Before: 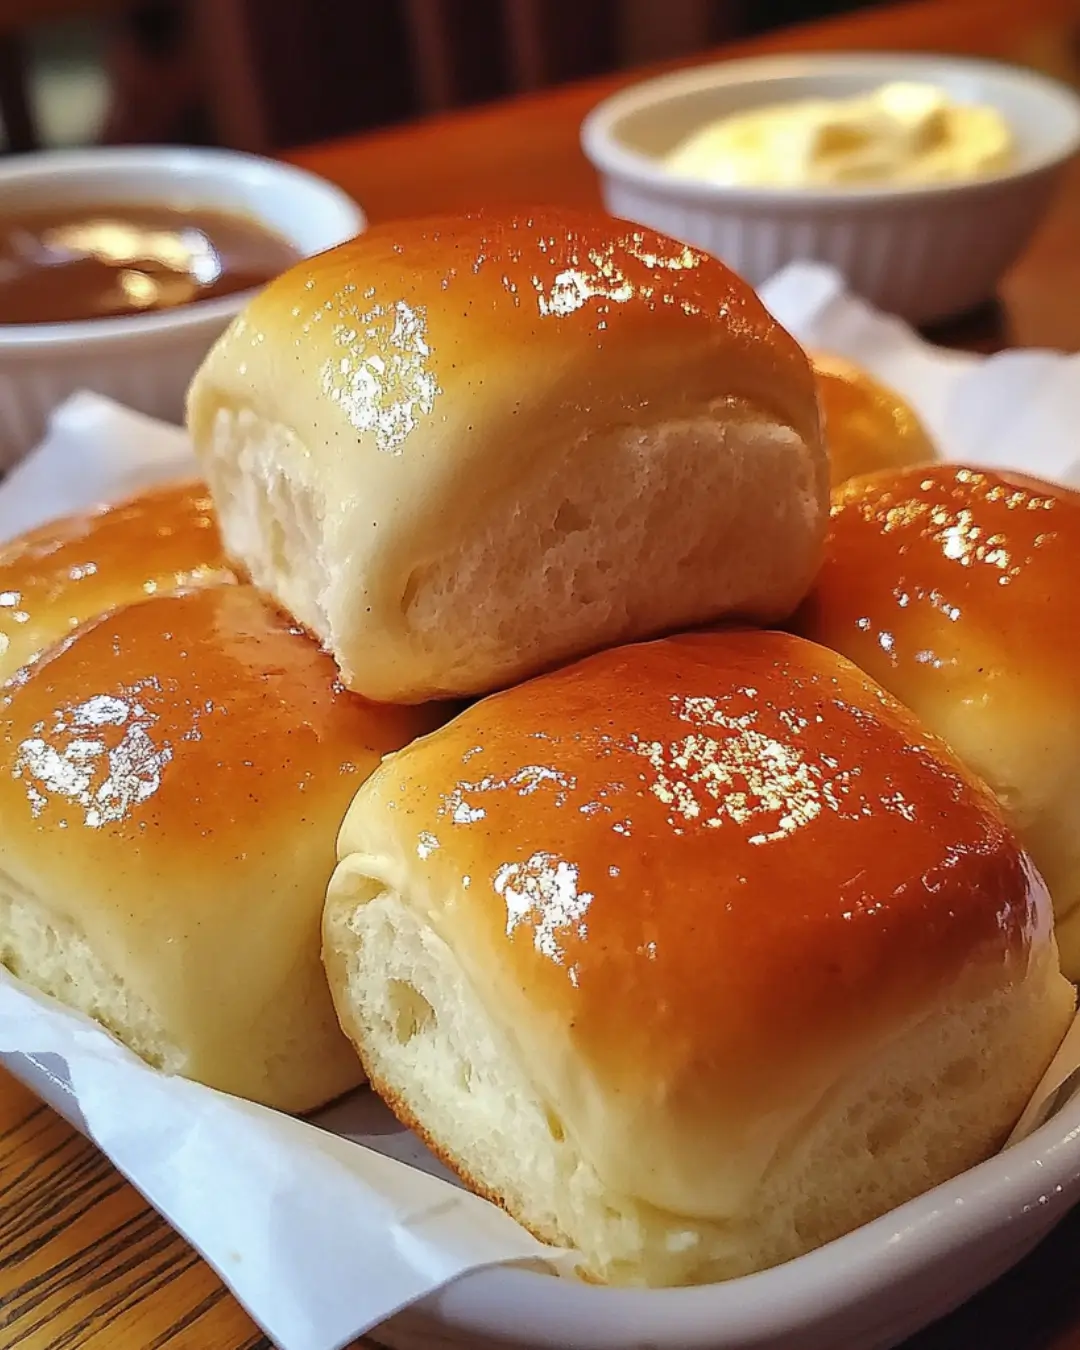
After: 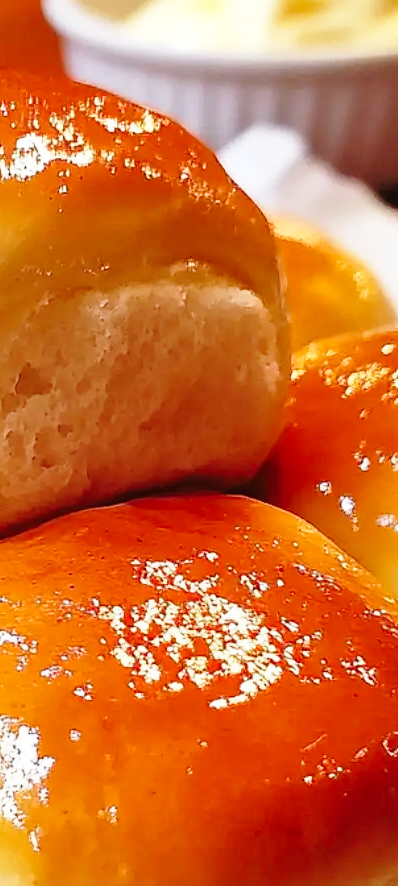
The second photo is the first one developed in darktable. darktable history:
crop and rotate: left 49.936%, top 10.094%, right 13.136%, bottom 24.256%
shadows and highlights: shadows 37.27, highlights -28.18, soften with gaussian
base curve: curves: ch0 [(0, 0) (0.028, 0.03) (0.121, 0.232) (0.46, 0.748) (0.859, 0.968) (1, 1)], preserve colors none
